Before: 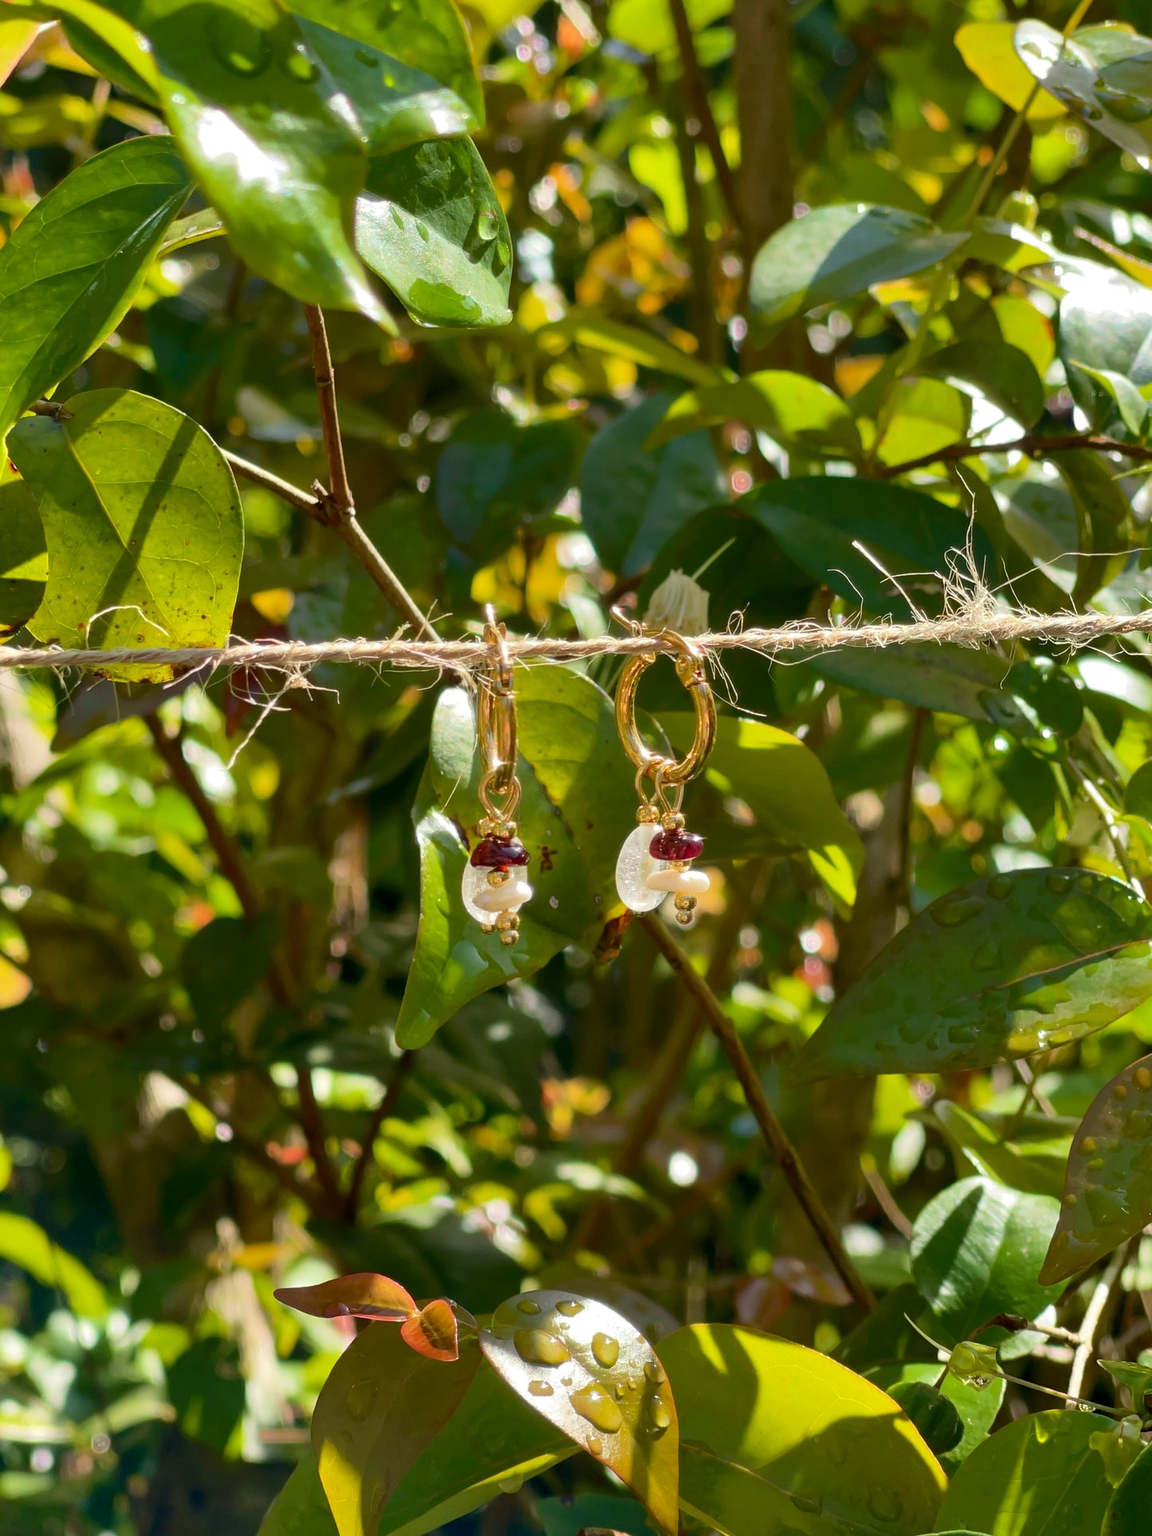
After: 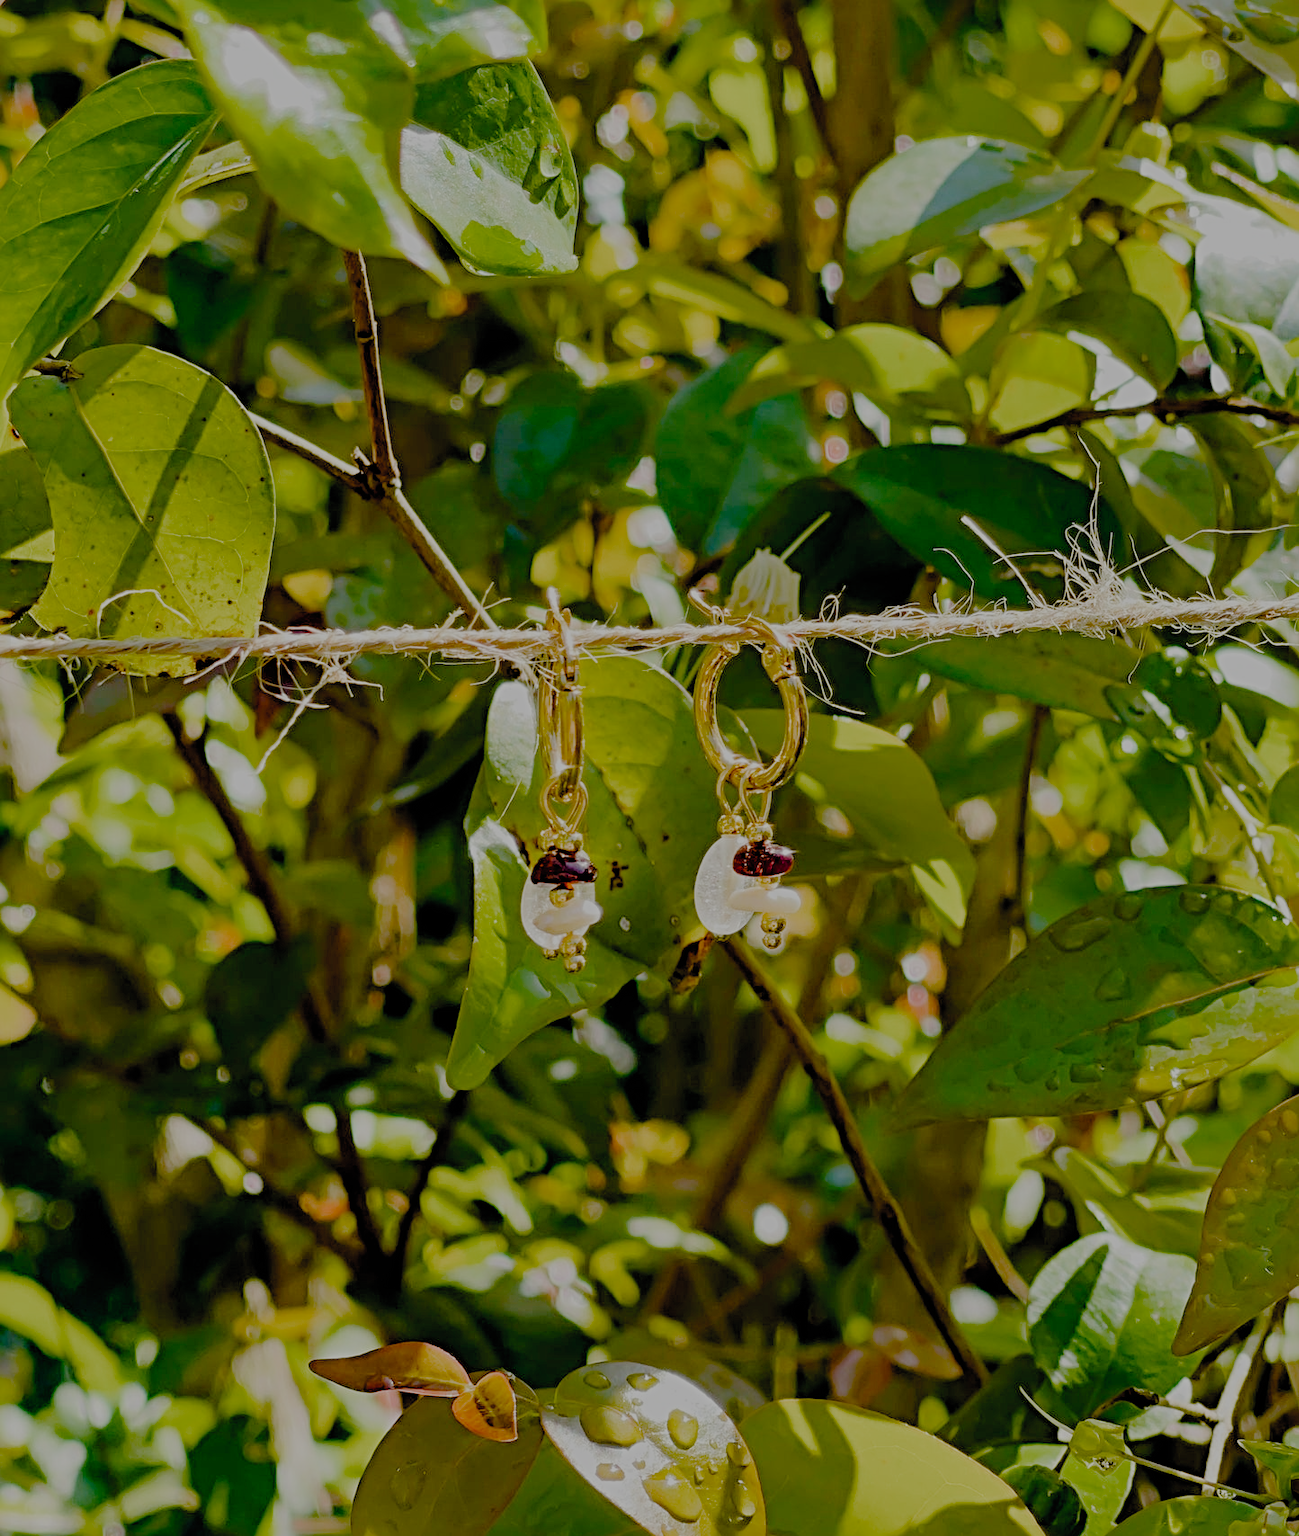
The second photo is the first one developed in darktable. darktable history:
tone equalizer: edges refinement/feathering 500, mask exposure compensation -1.57 EV, preserve details no
filmic rgb: black relative exposure -4.49 EV, white relative exposure 6.55 EV, hardness 1.92, contrast 0.503, add noise in highlights 0.001, preserve chrominance no, color science v3 (2019), use custom middle-gray values true, iterations of high-quality reconstruction 0, contrast in highlights soft
sharpen: radius 4.843
color balance rgb: perceptual saturation grading › global saturation 45.073%, perceptual saturation grading › highlights -50.017%, perceptual saturation grading › shadows 30.823%, contrast -9.733%
crop and rotate: top 5.444%, bottom 5.854%
